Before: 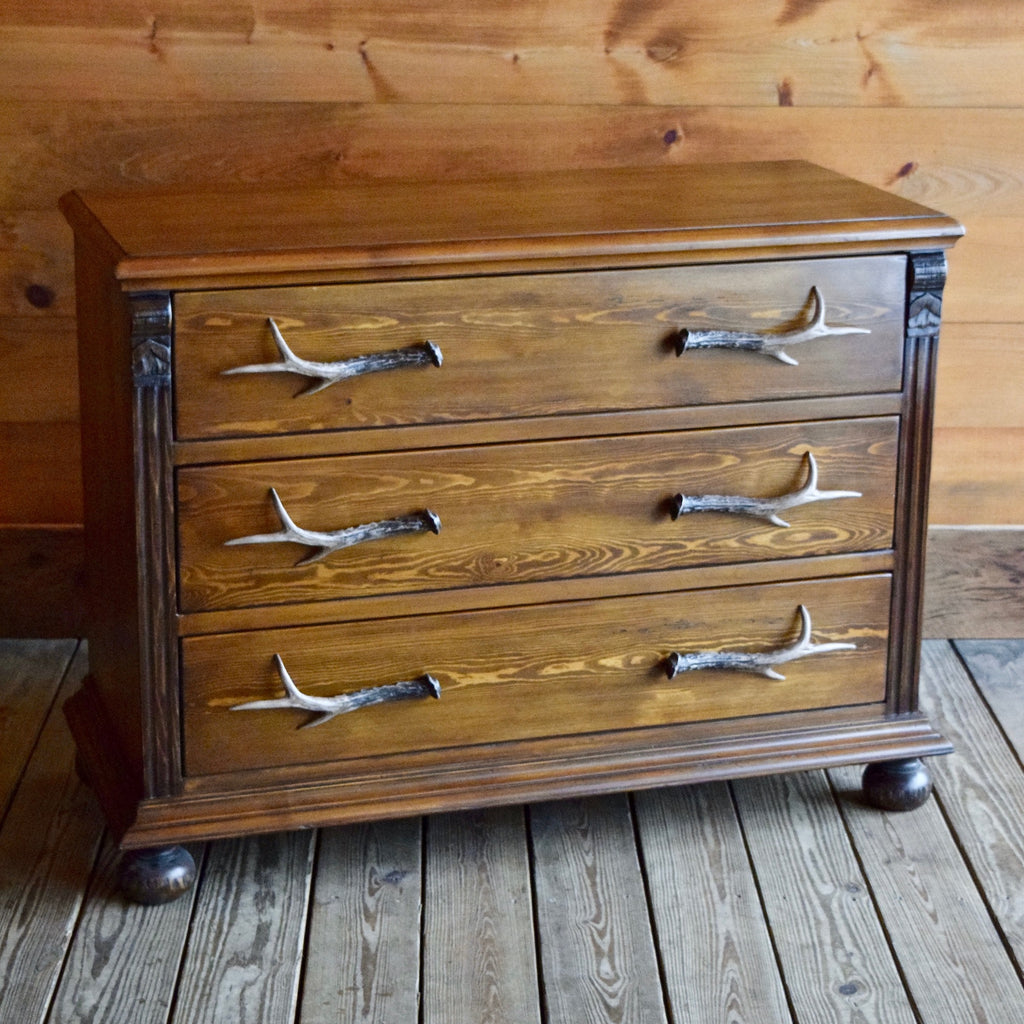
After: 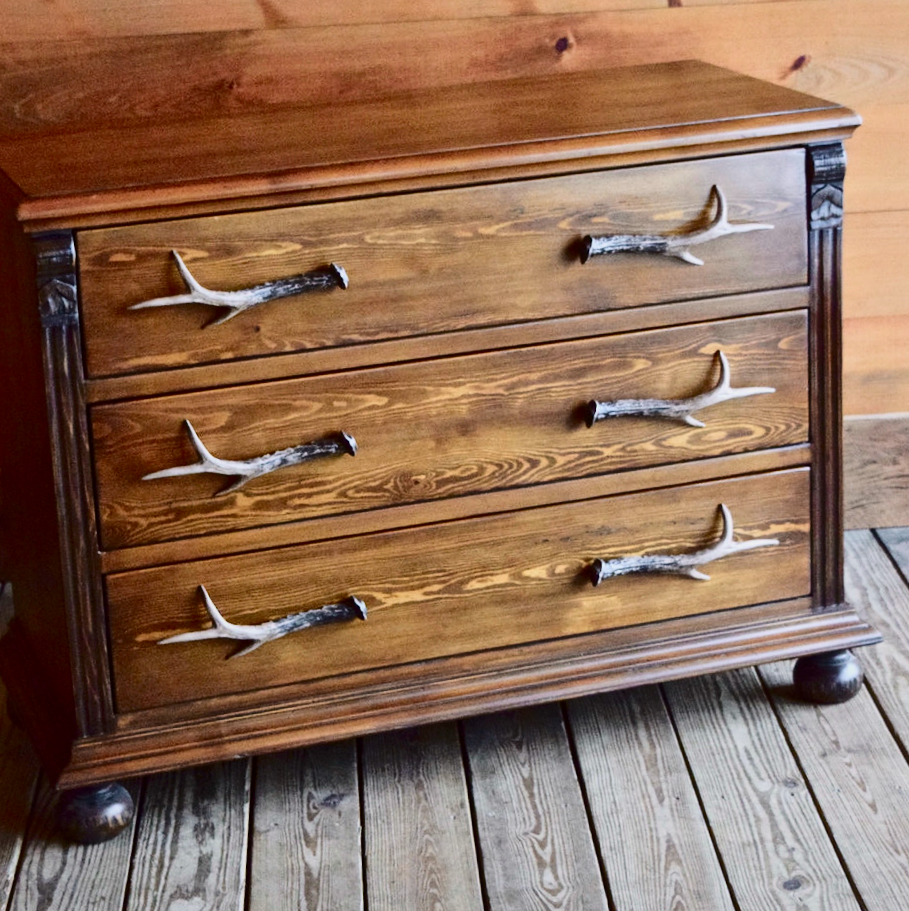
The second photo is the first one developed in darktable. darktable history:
crop and rotate: angle 3.55°, left 5.813%, top 5.678%
local contrast: mode bilateral grid, contrast 20, coarseness 50, detail 128%, midtone range 0.2
tone curve: curves: ch0 [(0, 0.019) (0.204, 0.162) (0.491, 0.519) (0.748, 0.765) (1, 0.919)]; ch1 [(0, 0) (0.201, 0.113) (0.372, 0.282) (0.443, 0.434) (0.496, 0.504) (0.566, 0.585) (0.761, 0.803) (1, 1)]; ch2 [(0, 0) (0.434, 0.447) (0.483, 0.487) (0.555, 0.563) (0.697, 0.68) (1, 1)], color space Lab, independent channels, preserve colors none
contrast brightness saturation: contrast 0.096, brightness 0.011, saturation 0.024
